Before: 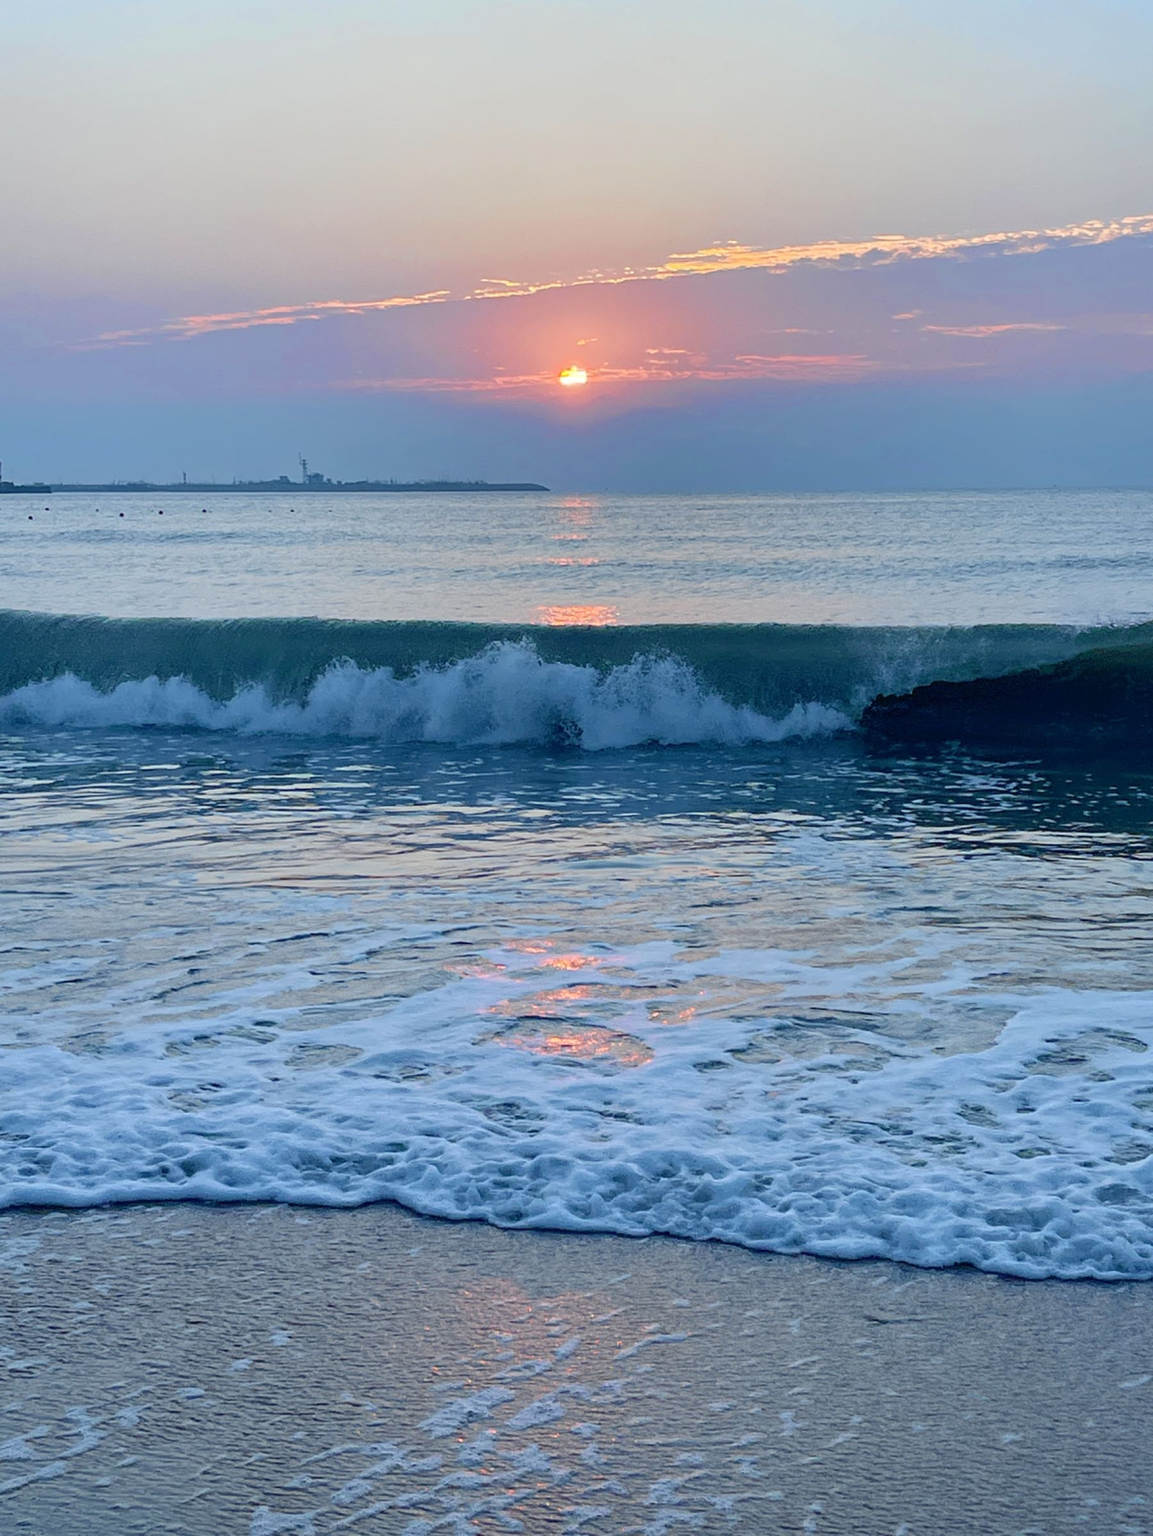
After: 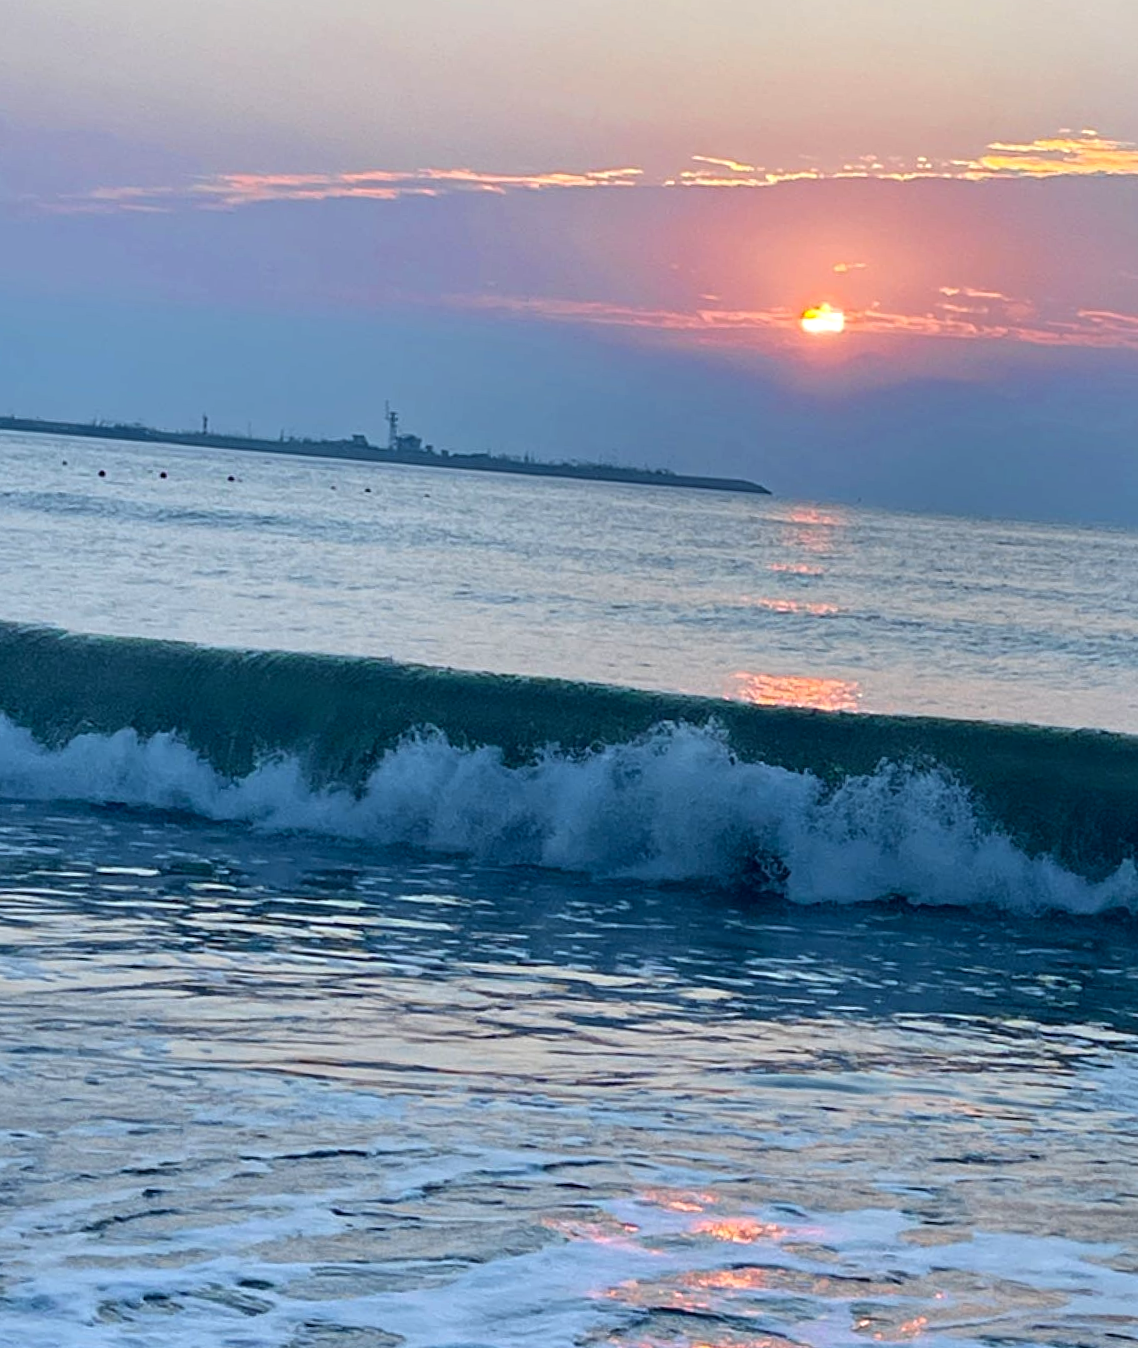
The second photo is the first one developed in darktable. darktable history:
crop and rotate: angle -4.99°, left 2.122%, top 6.945%, right 27.566%, bottom 30.519%
color balance rgb: shadows lift › luminance -10%, power › luminance -9%, linear chroma grading › global chroma 10%, global vibrance 10%, contrast 15%, saturation formula JzAzBz (2021)
